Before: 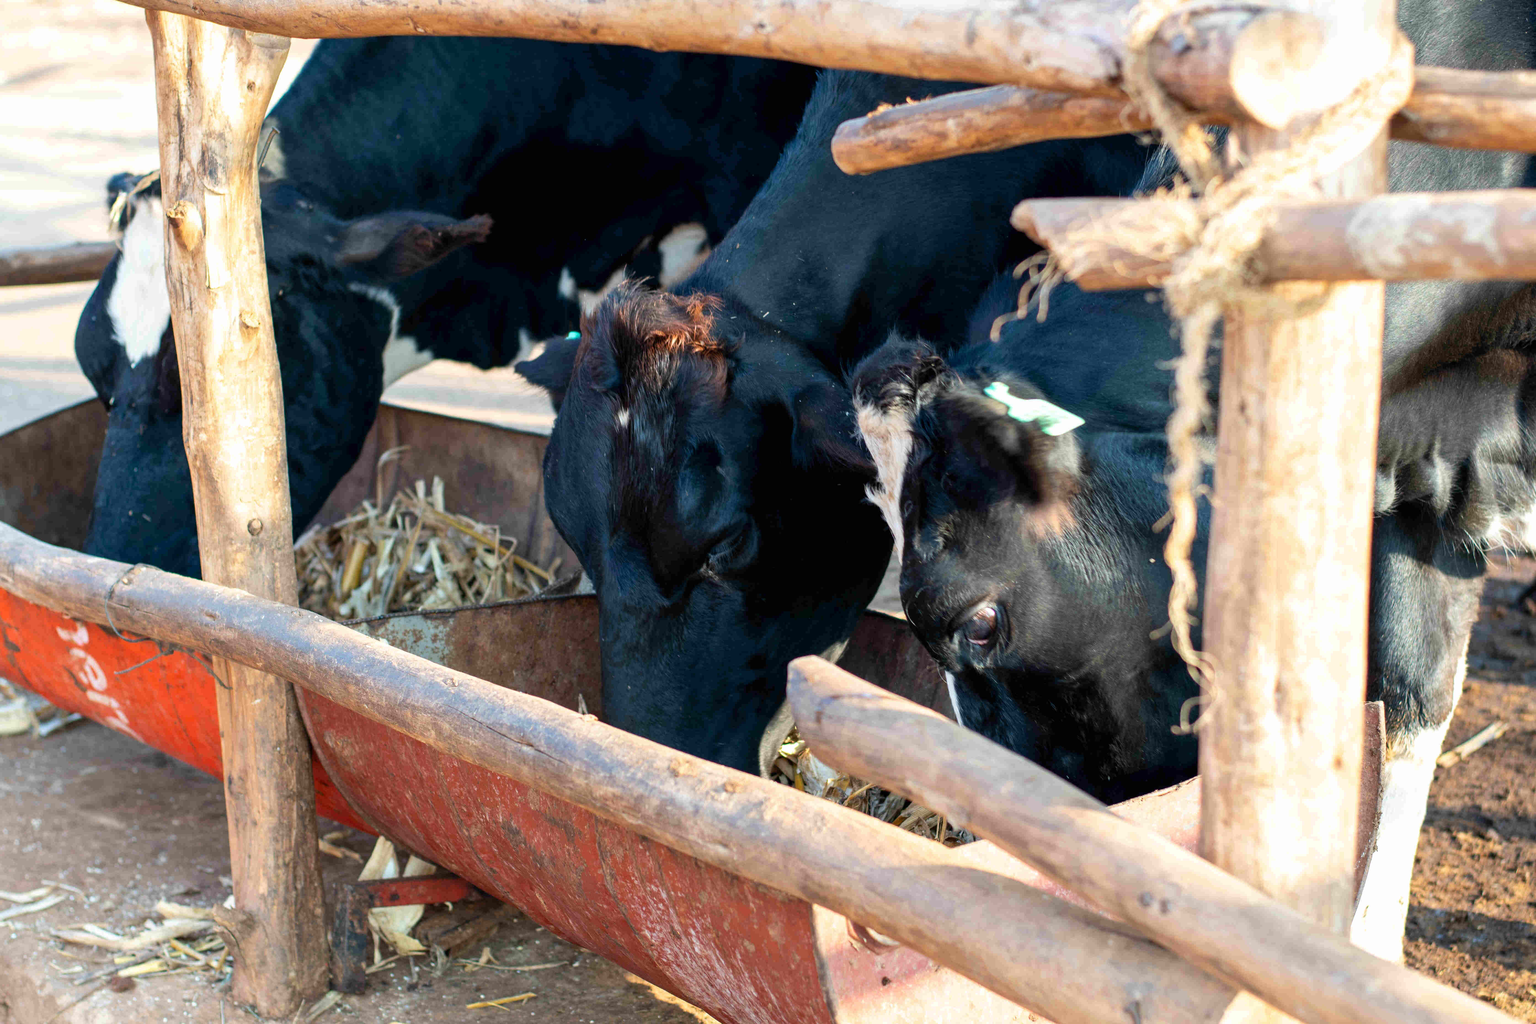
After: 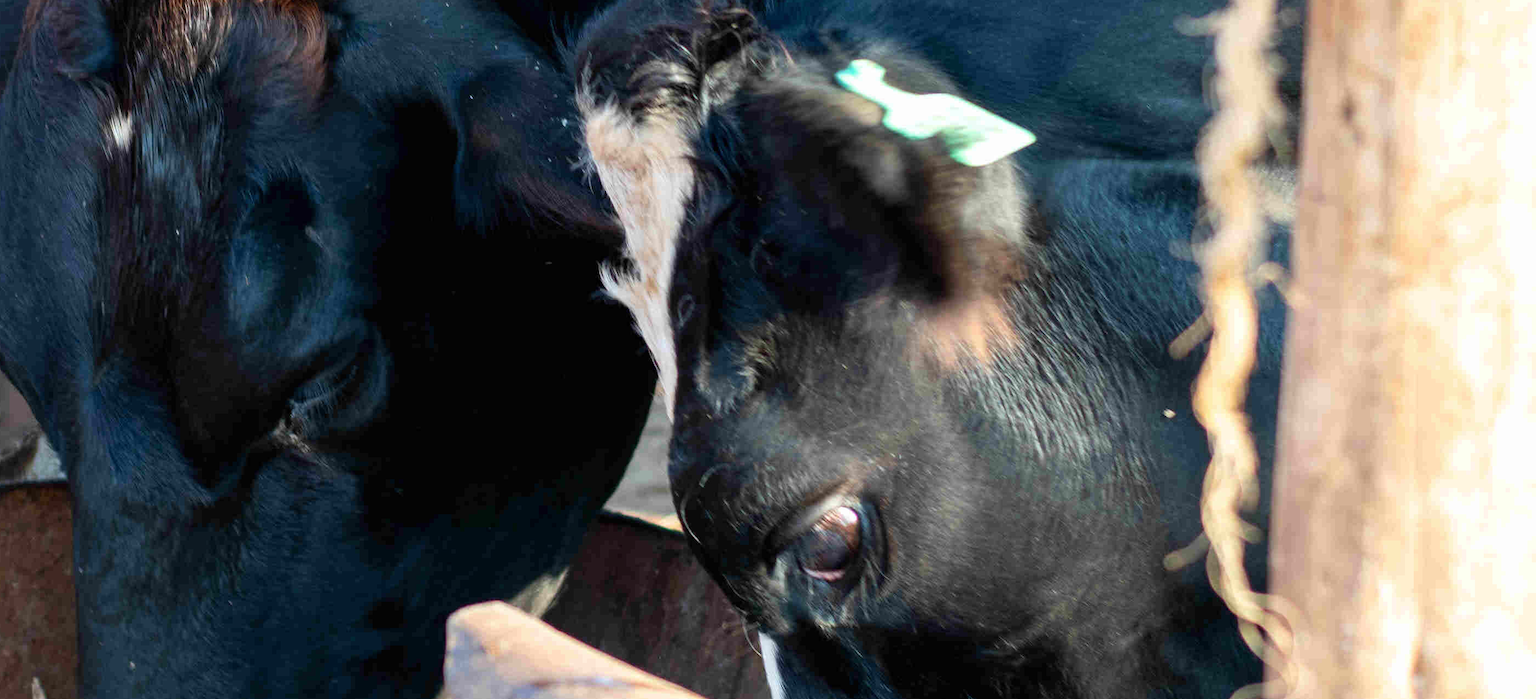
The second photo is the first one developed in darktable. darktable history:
exposure: black level correction 0, compensate highlight preservation false
crop: left 36.624%, top 34.378%, right 12.921%, bottom 31.142%
